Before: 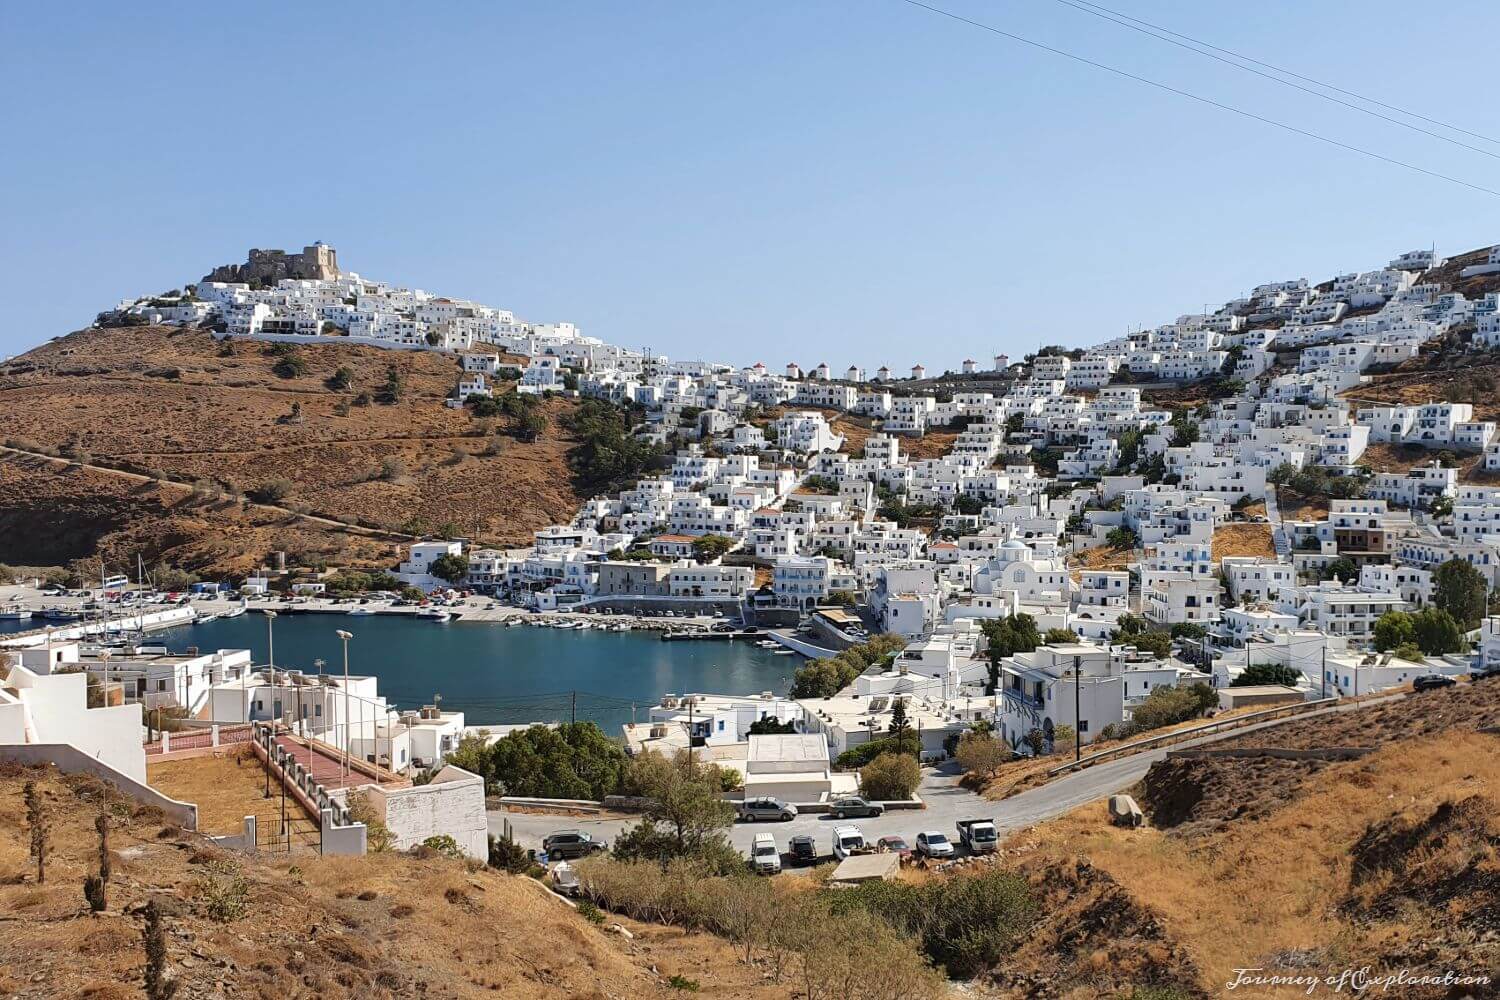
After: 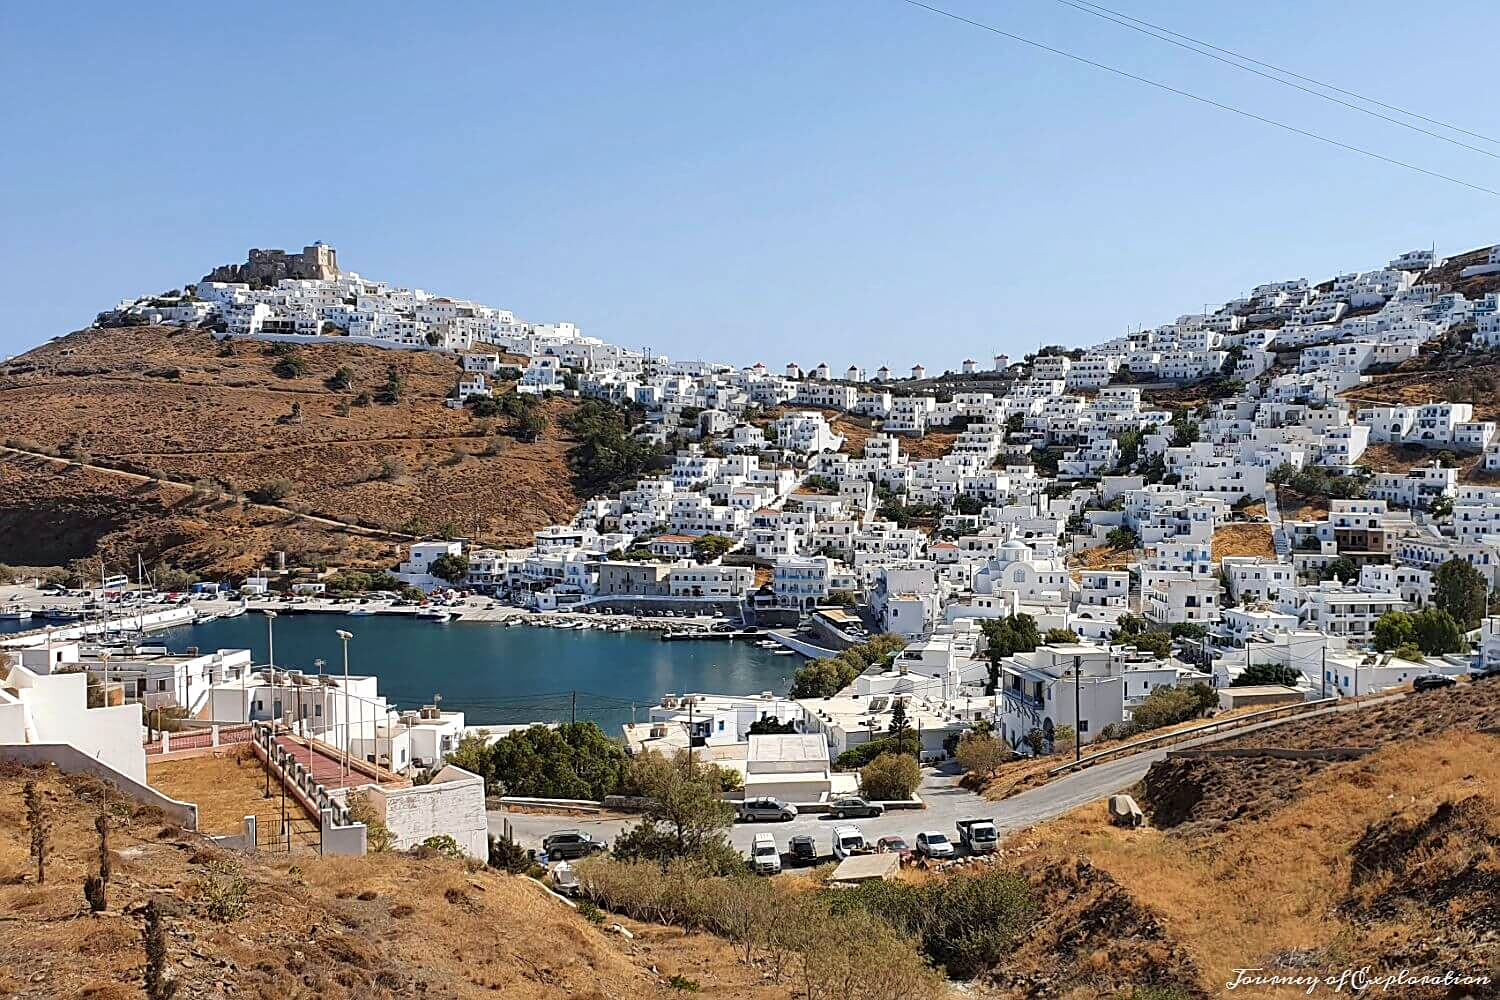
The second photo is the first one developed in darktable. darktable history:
color correction: highlights b* -0.059, saturation 1.08
sharpen: on, module defaults
local contrast: highlights 104%, shadows 100%, detail 120%, midtone range 0.2
